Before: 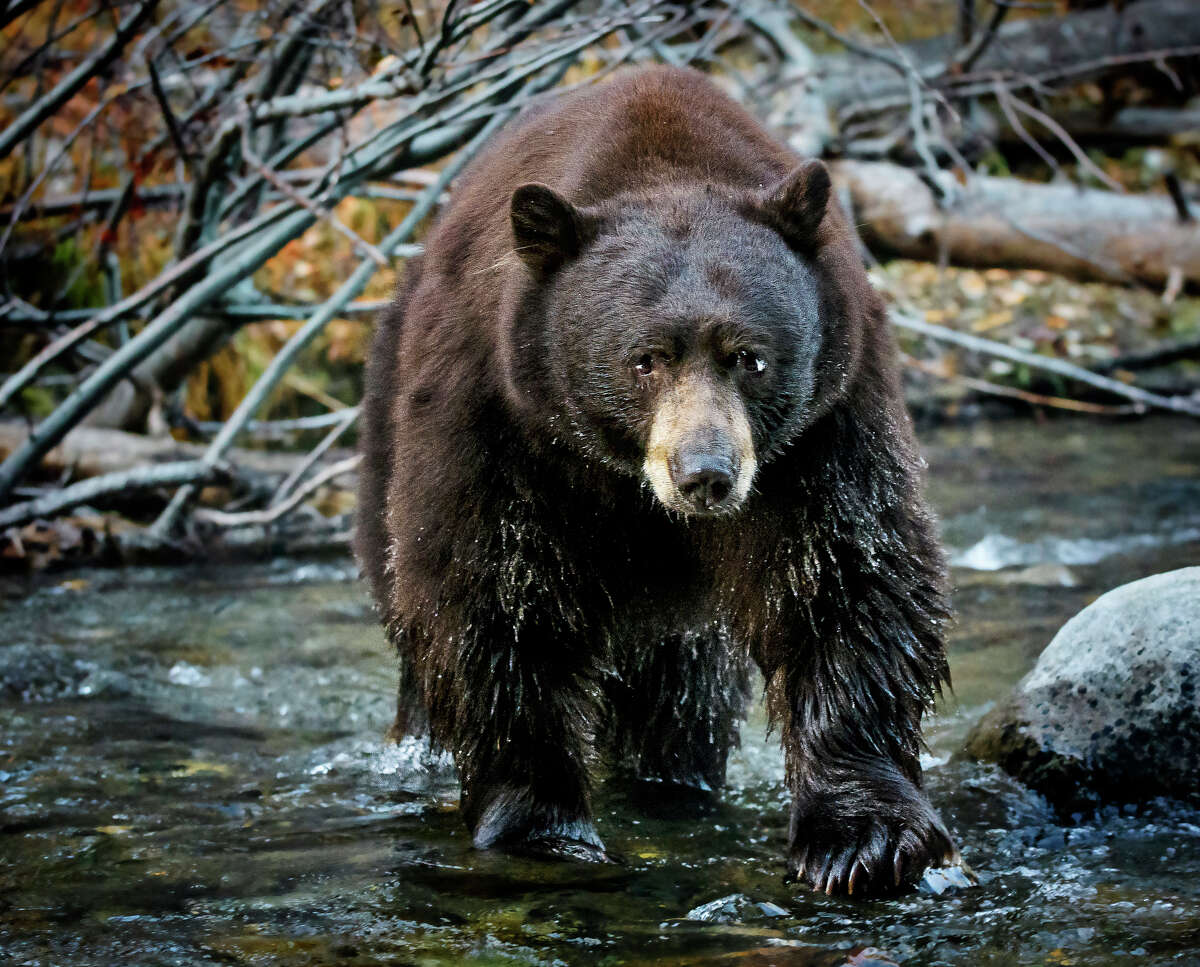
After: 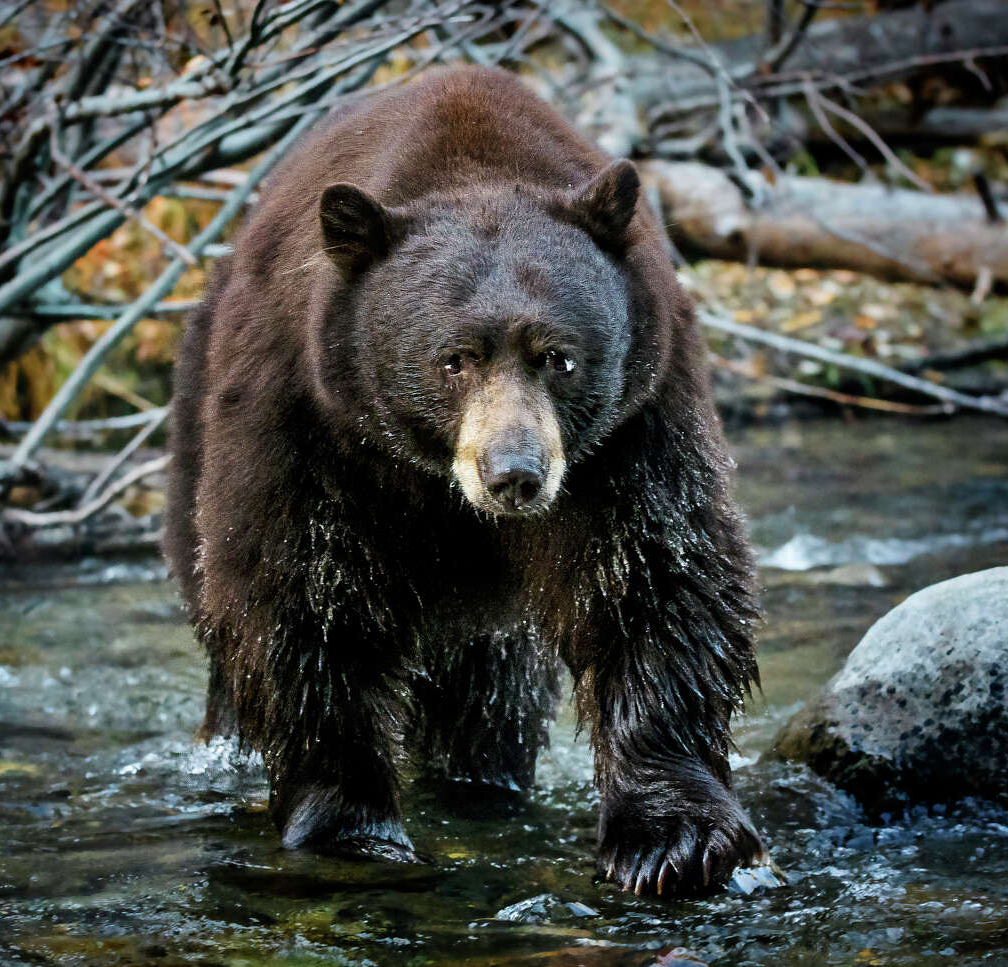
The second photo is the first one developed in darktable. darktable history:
crop: left 15.948%
